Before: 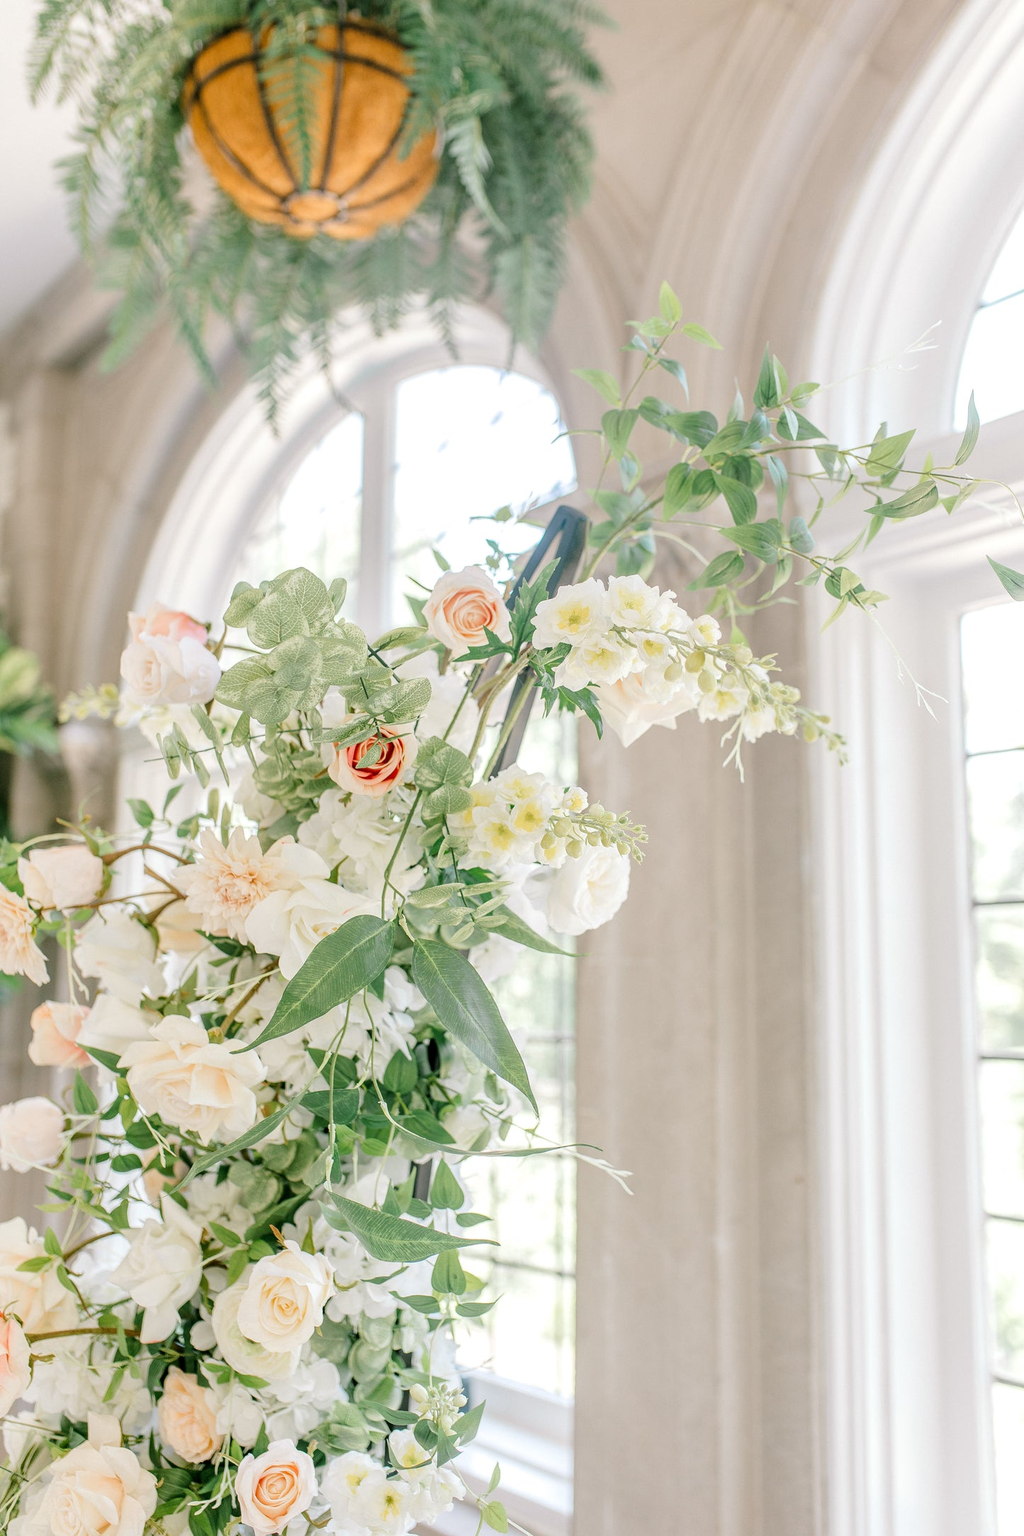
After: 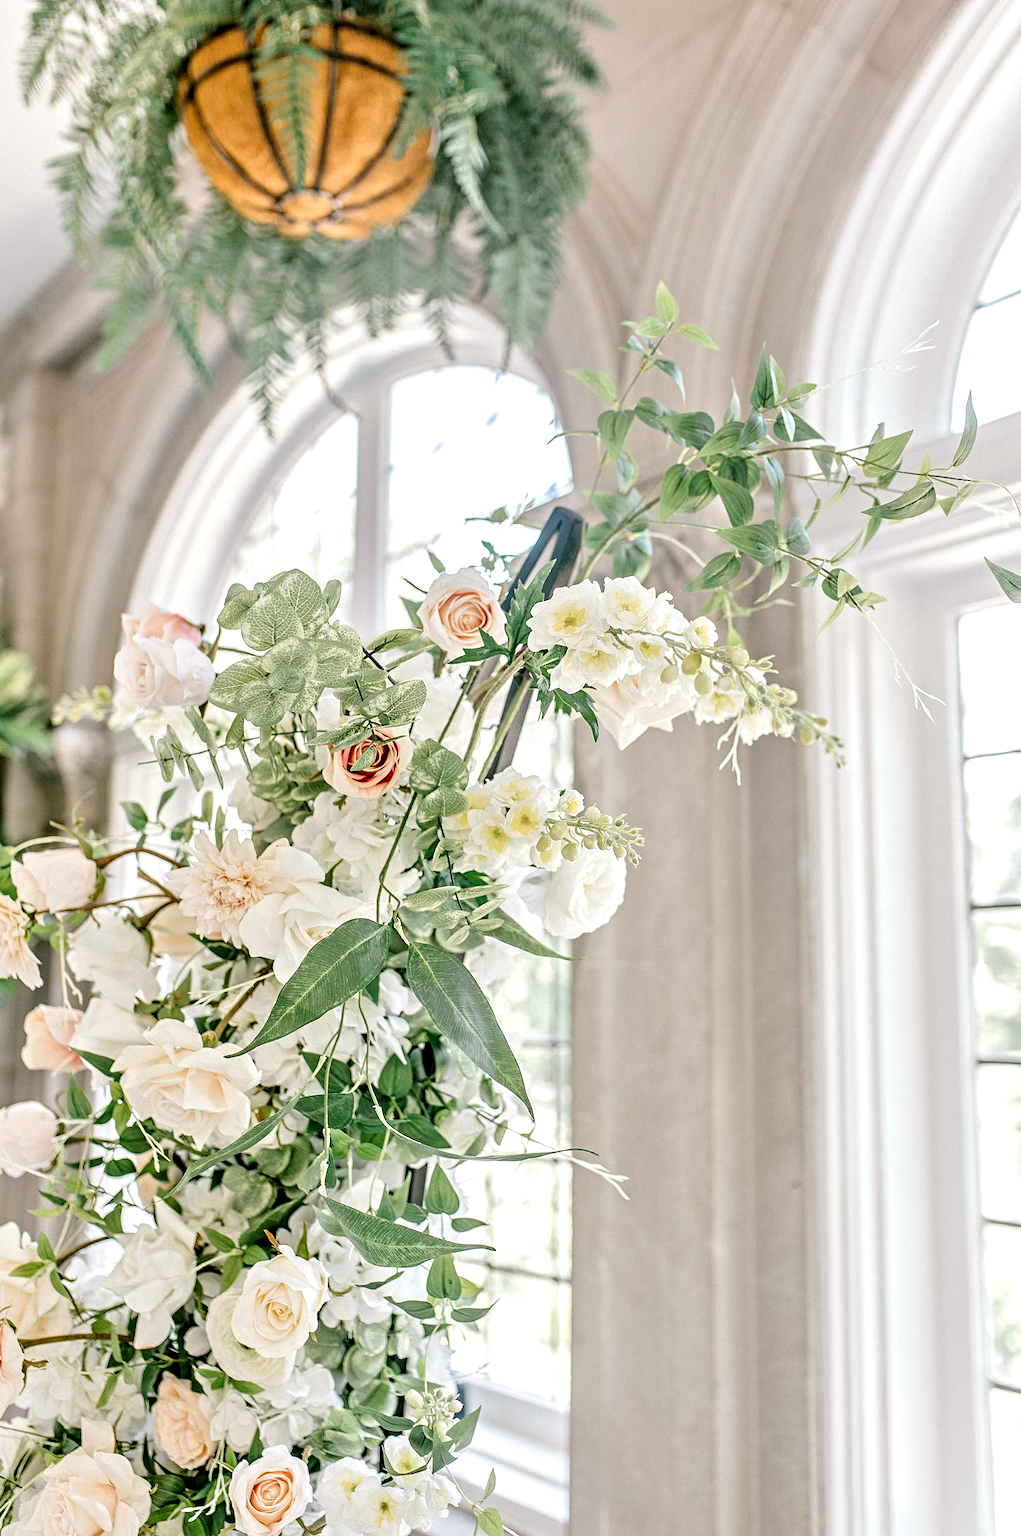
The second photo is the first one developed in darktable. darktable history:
crop and rotate: left 0.716%, top 0.136%, bottom 0.34%
contrast equalizer: y [[0.5, 0.542, 0.583, 0.625, 0.667, 0.708], [0.5 ×6], [0.5 ×6], [0 ×6], [0 ×6]]
